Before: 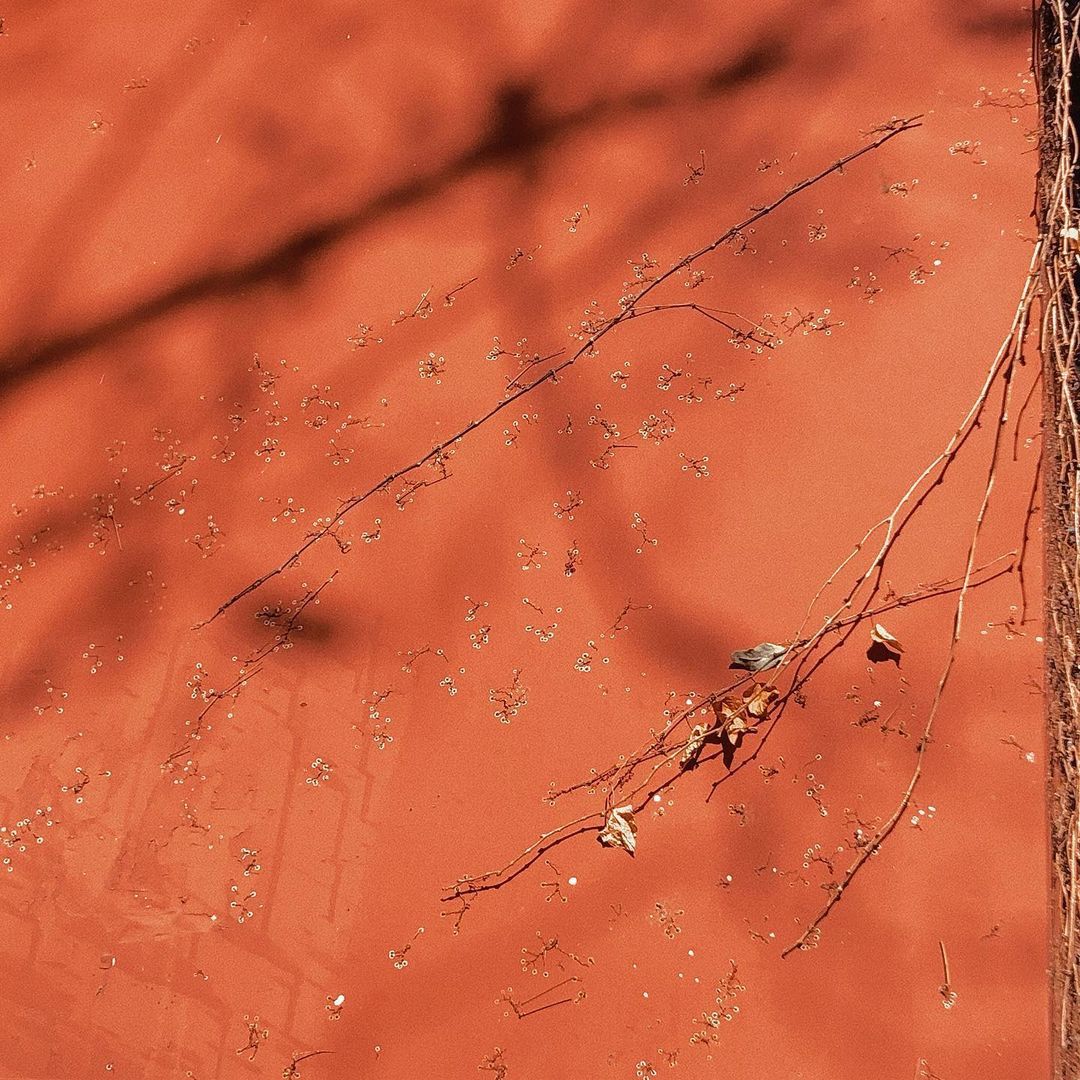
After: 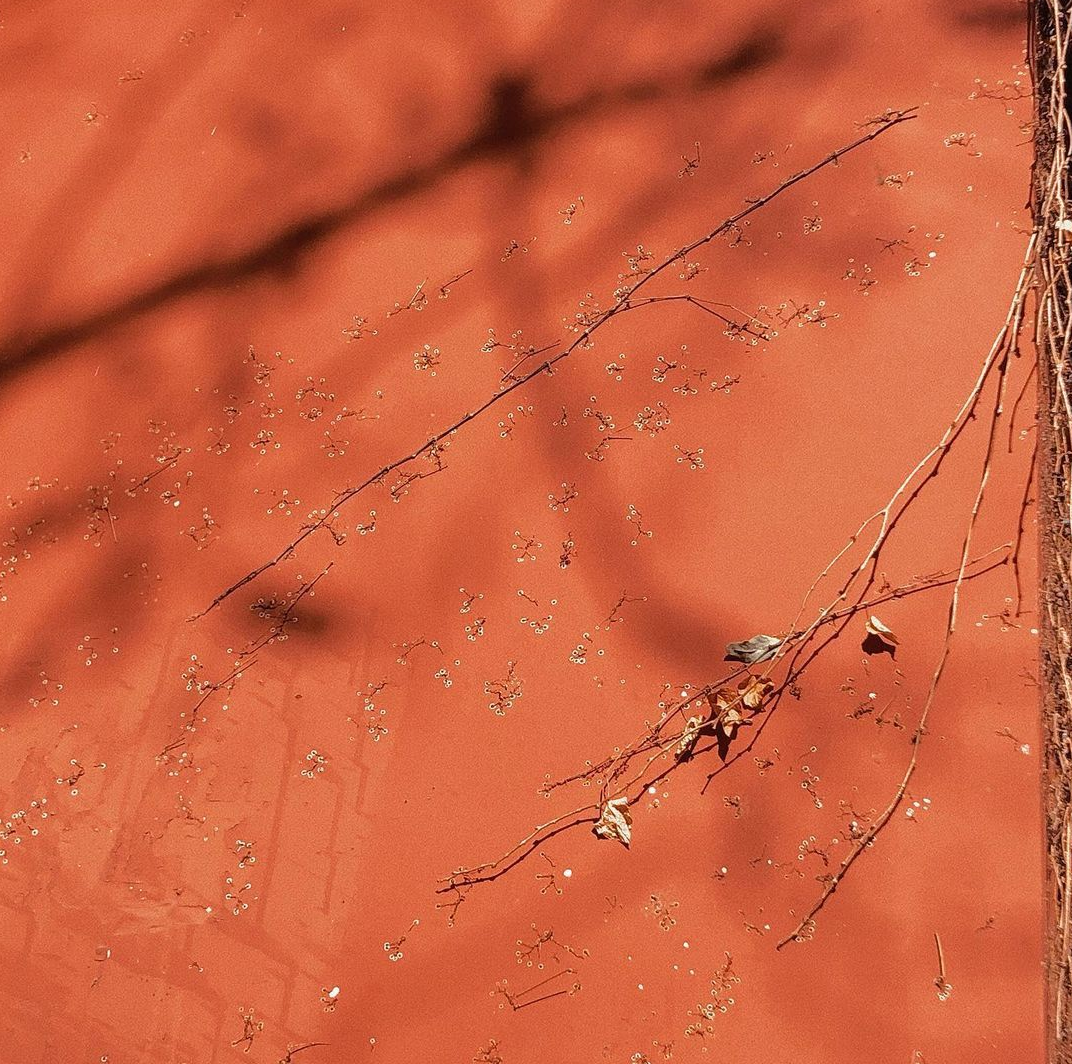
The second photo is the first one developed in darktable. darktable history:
crop: left 0.504%, top 0.743%, right 0.16%, bottom 0.664%
